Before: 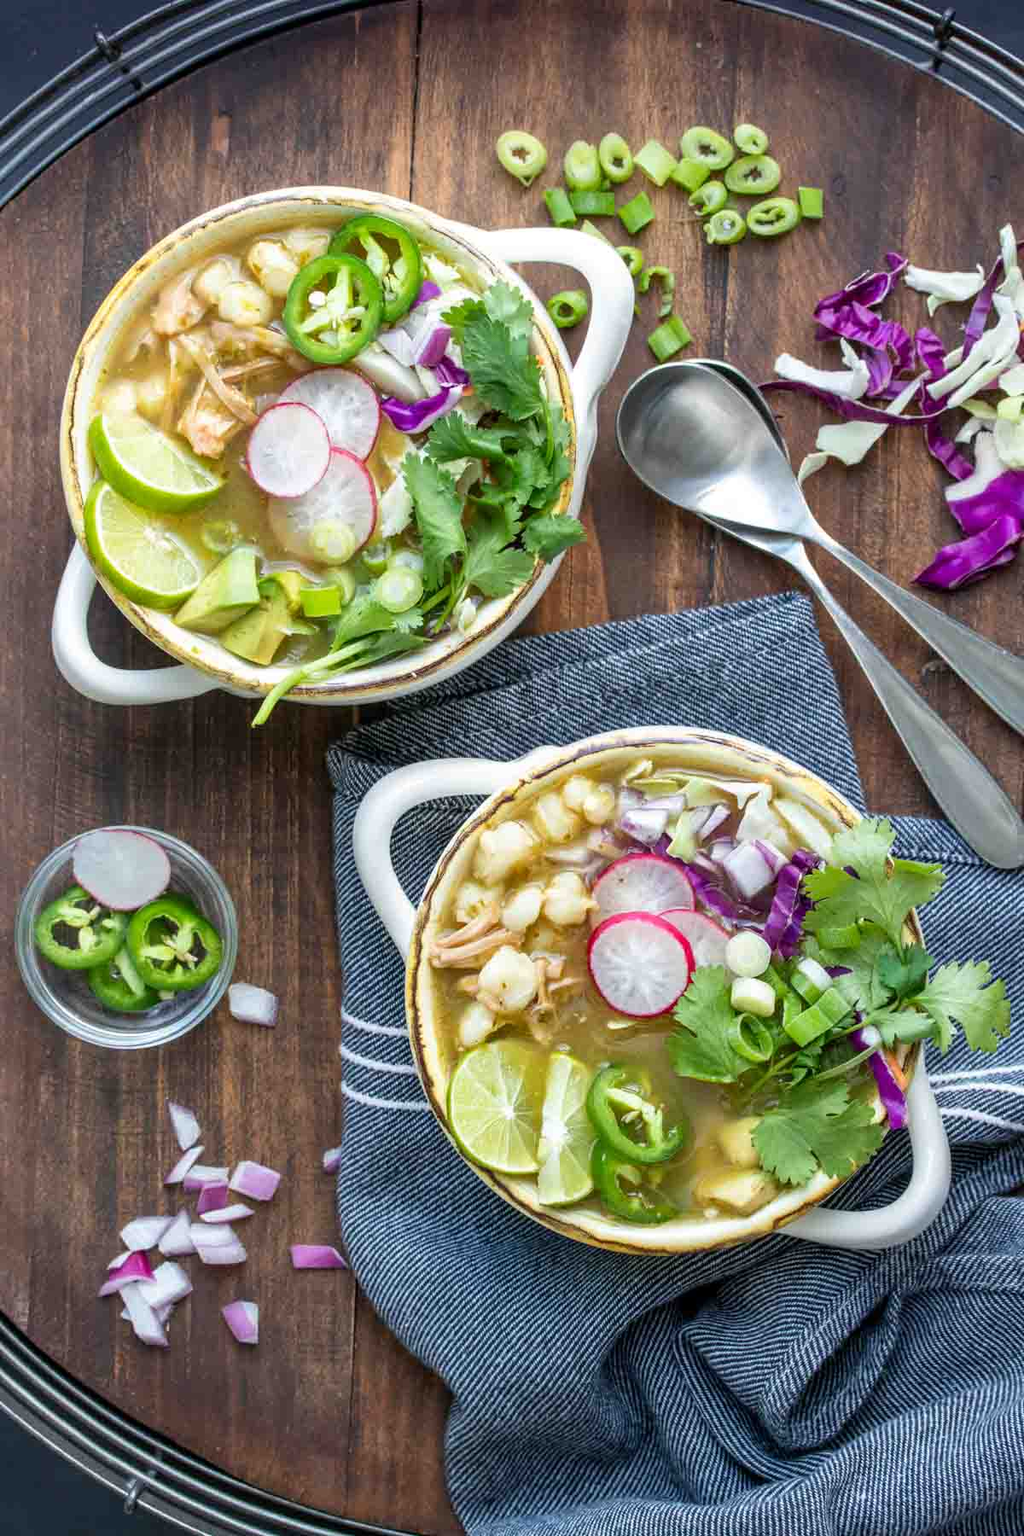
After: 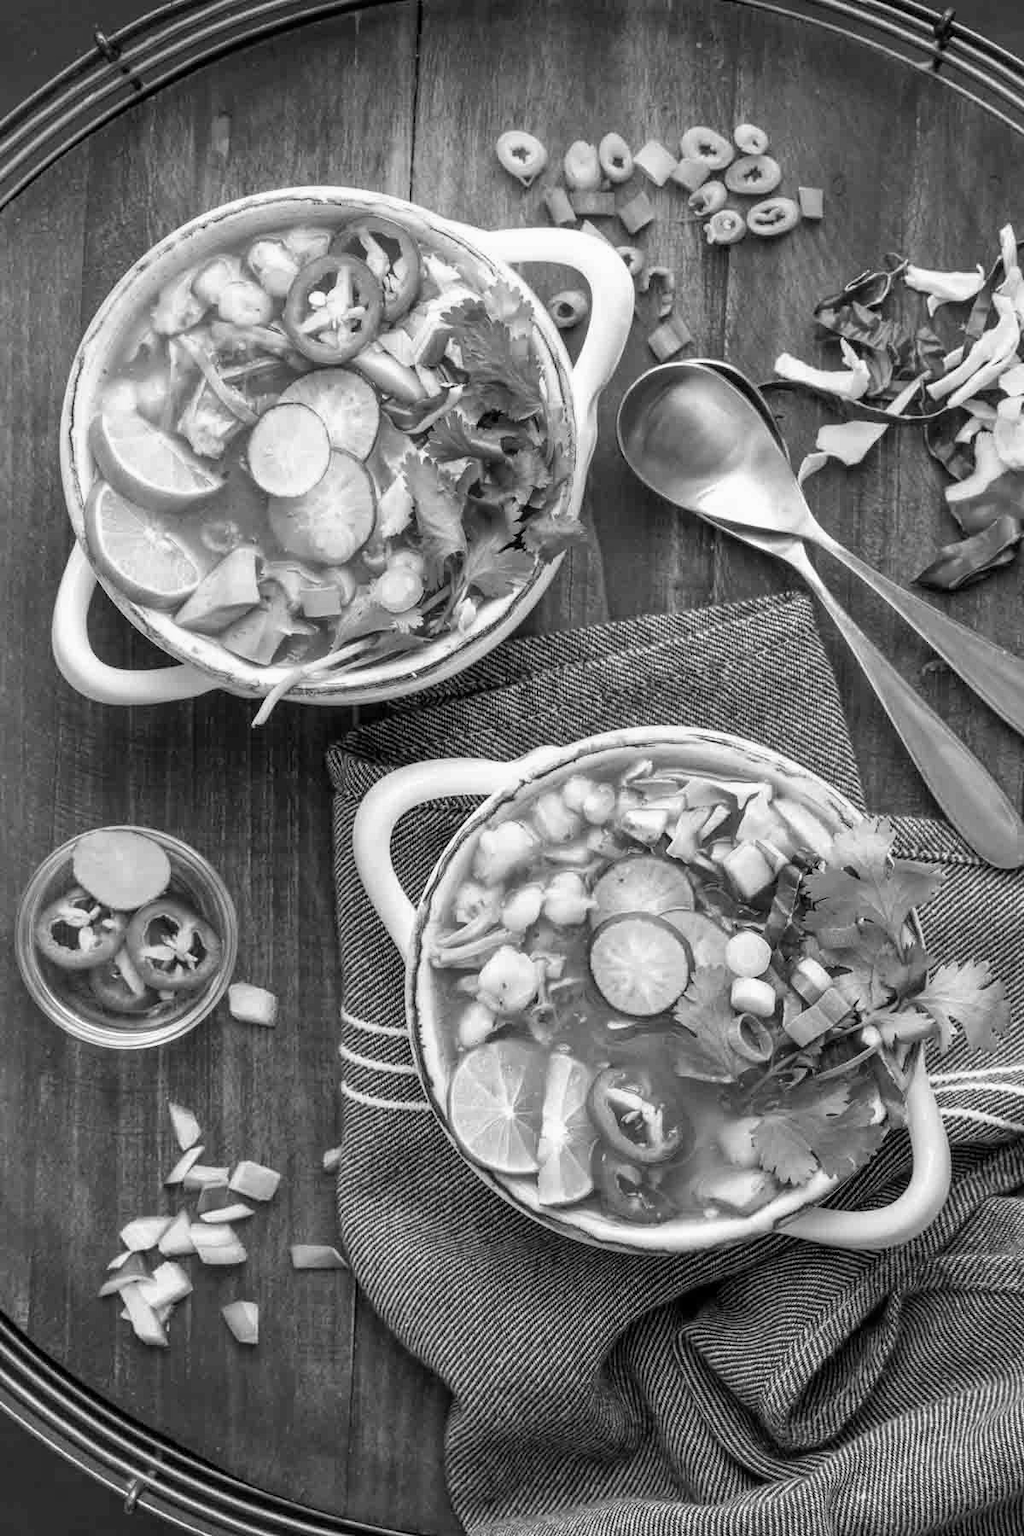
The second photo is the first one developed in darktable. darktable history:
color calibration: output gray [0.267, 0.423, 0.267, 0], gray › normalize channels true, x 0.354, y 0.368, temperature 4668.79 K, gamut compression 0.019
